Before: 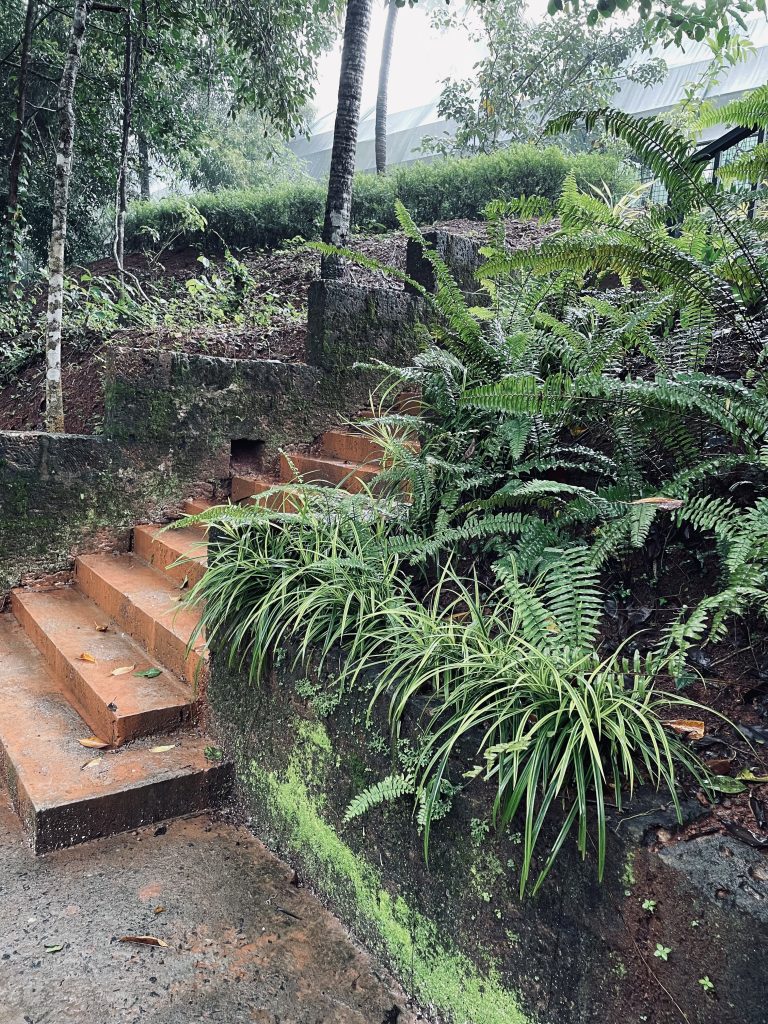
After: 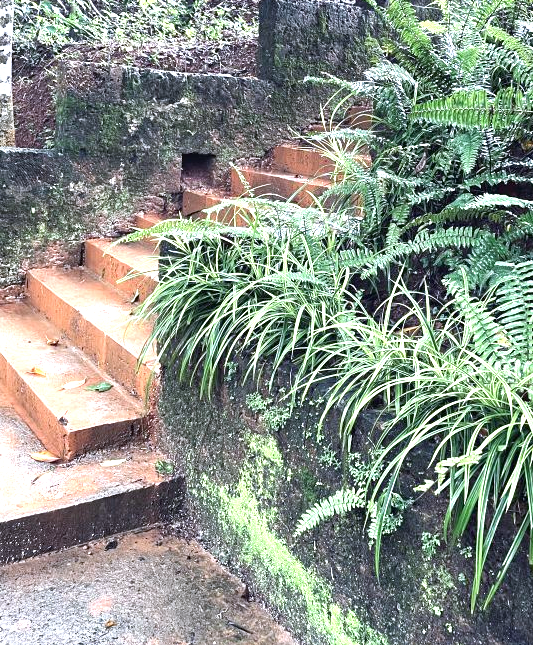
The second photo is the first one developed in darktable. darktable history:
crop: left 6.483%, top 27.936%, right 24.067%, bottom 8.986%
exposure: exposure 1.238 EV, compensate highlight preservation false
color calibration: gray › normalize channels true, illuminant as shot in camera, x 0.358, y 0.373, temperature 4628.91 K, gamut compression 0.011
